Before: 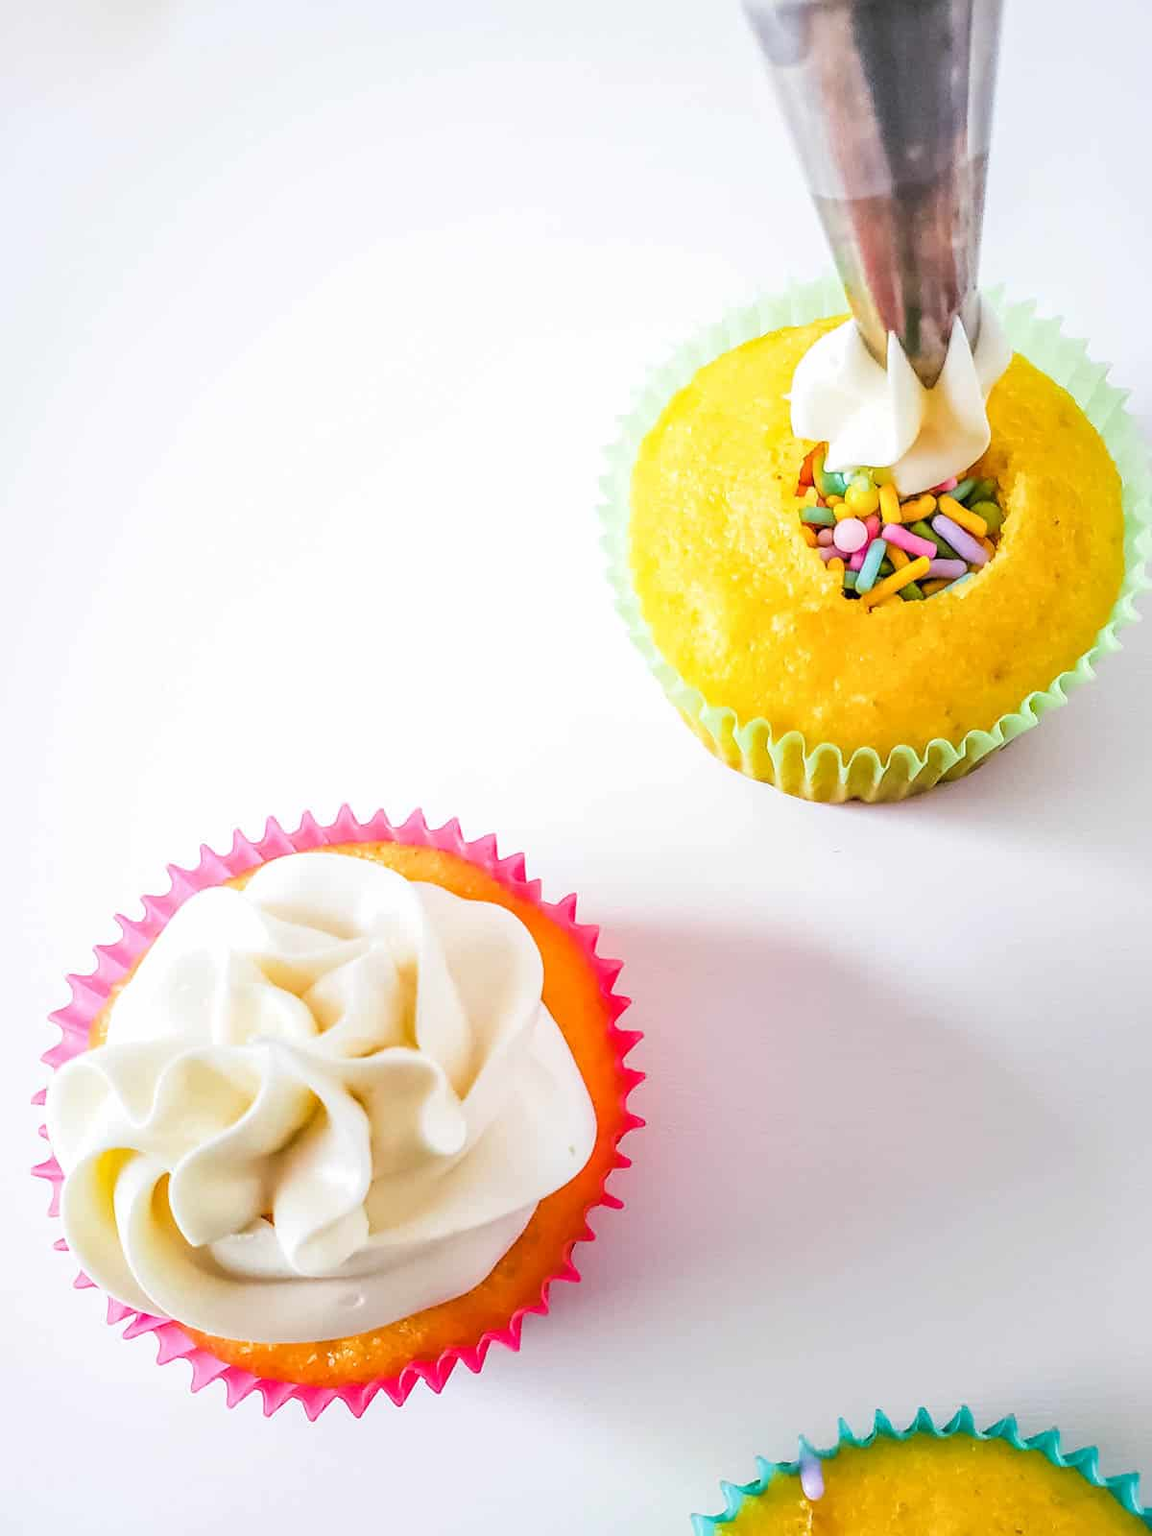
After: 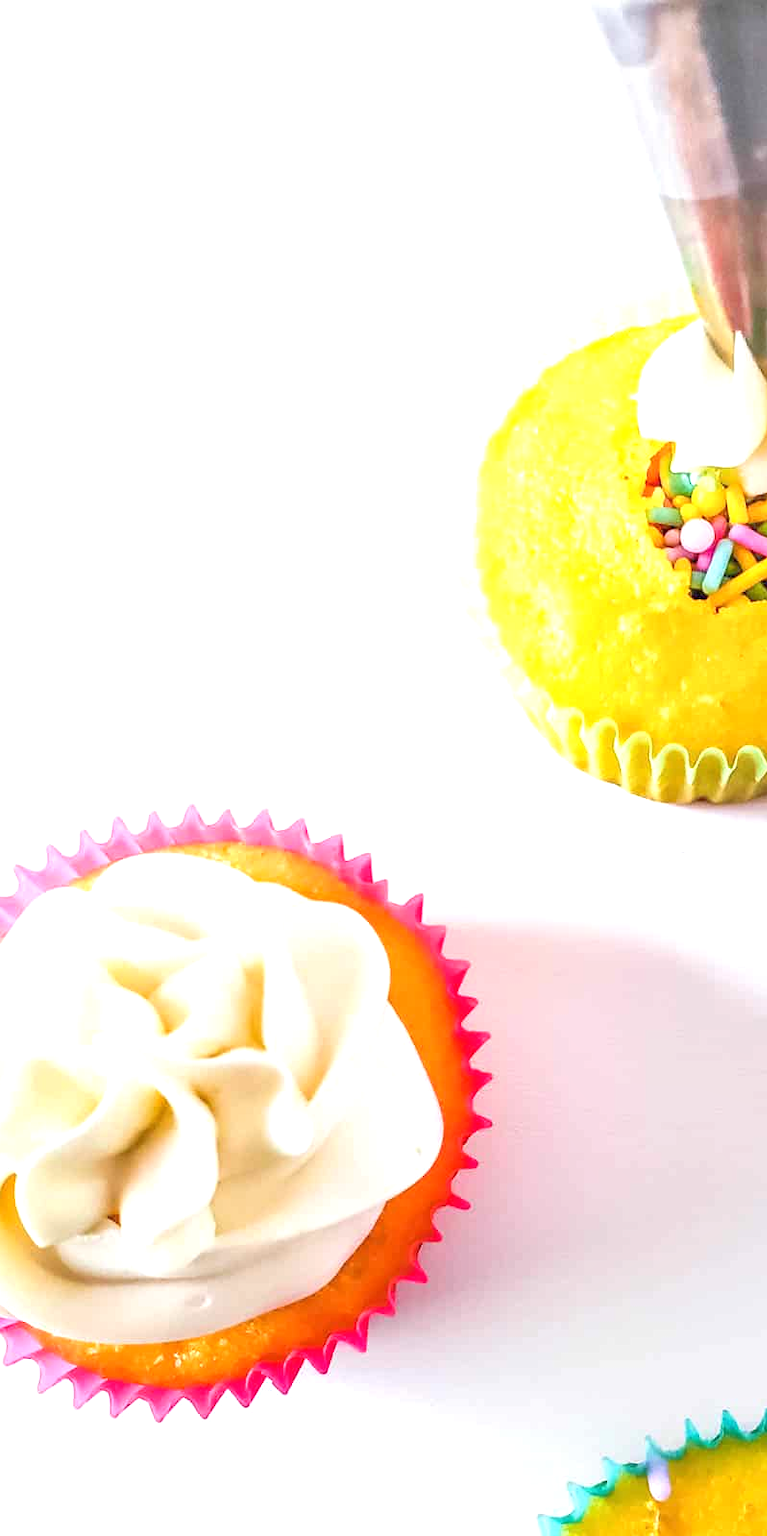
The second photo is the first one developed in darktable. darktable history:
tone equalizer: -7 EV 0.15 EV, -6 EV 0.6 EV, -5 EV 1.15 EV, -4 EV 1.33 EV, -3 EV 1.15 EV, -2 EV 0.6 EV, -1 EV 0.15 EV, mask exposure compensation -0.5 EV
exposure: black level correction 0, exposure 0.5 EV, compensate exposure bias true, compensate highlight preservation false
crop and rotate: left 13.409%, right 19.924%
